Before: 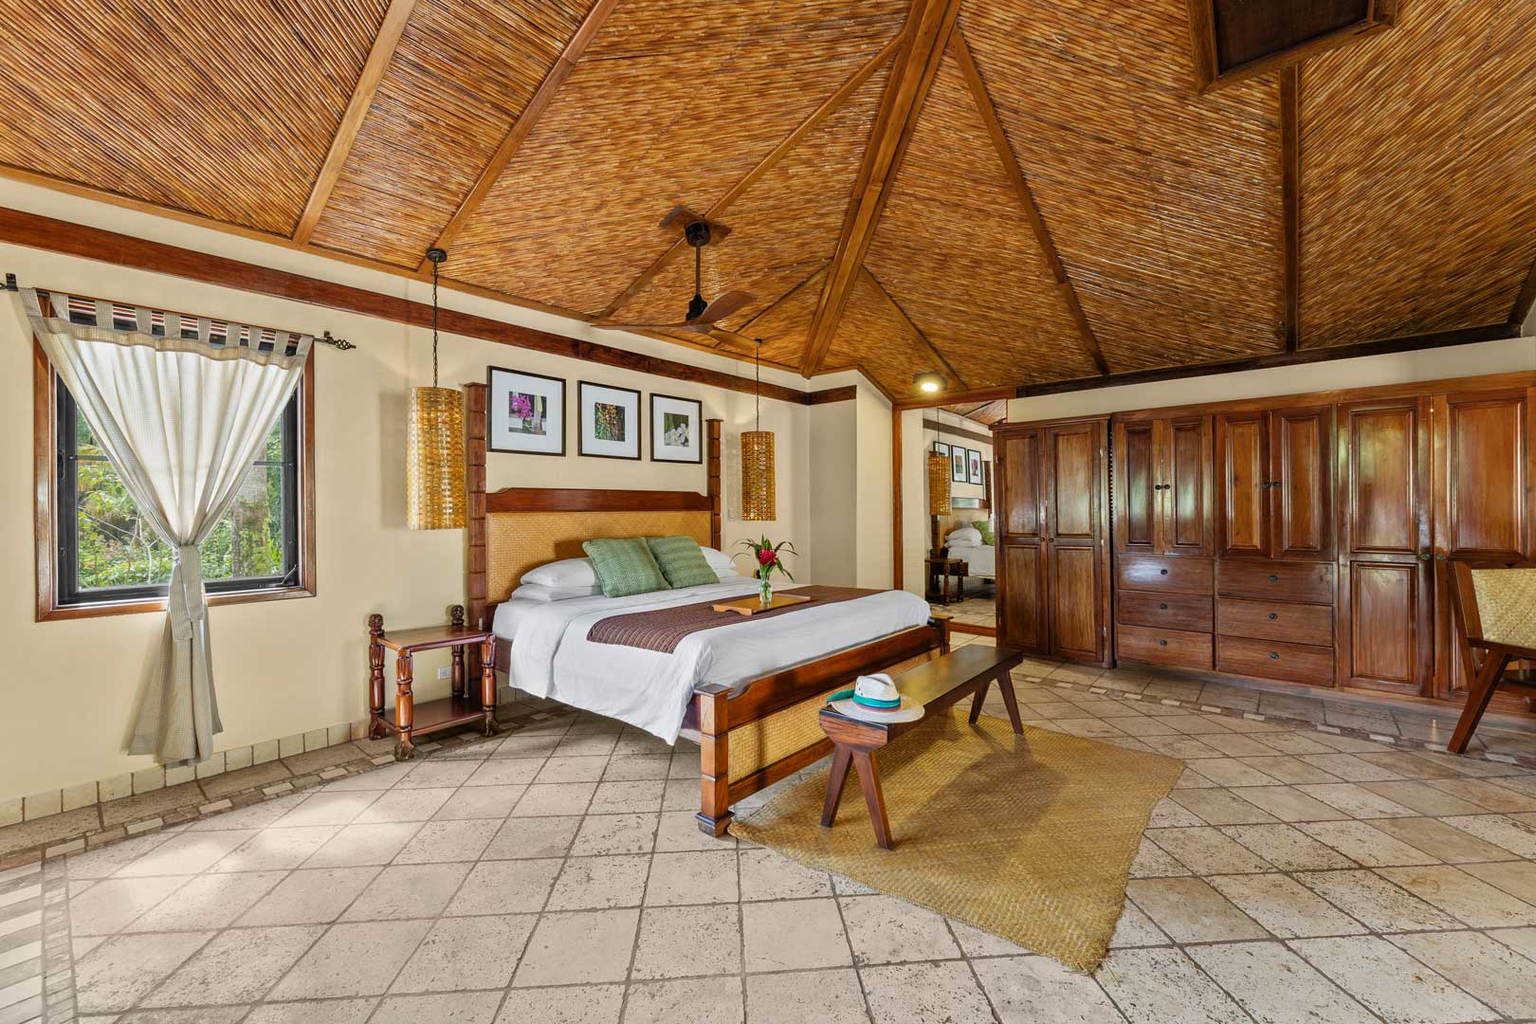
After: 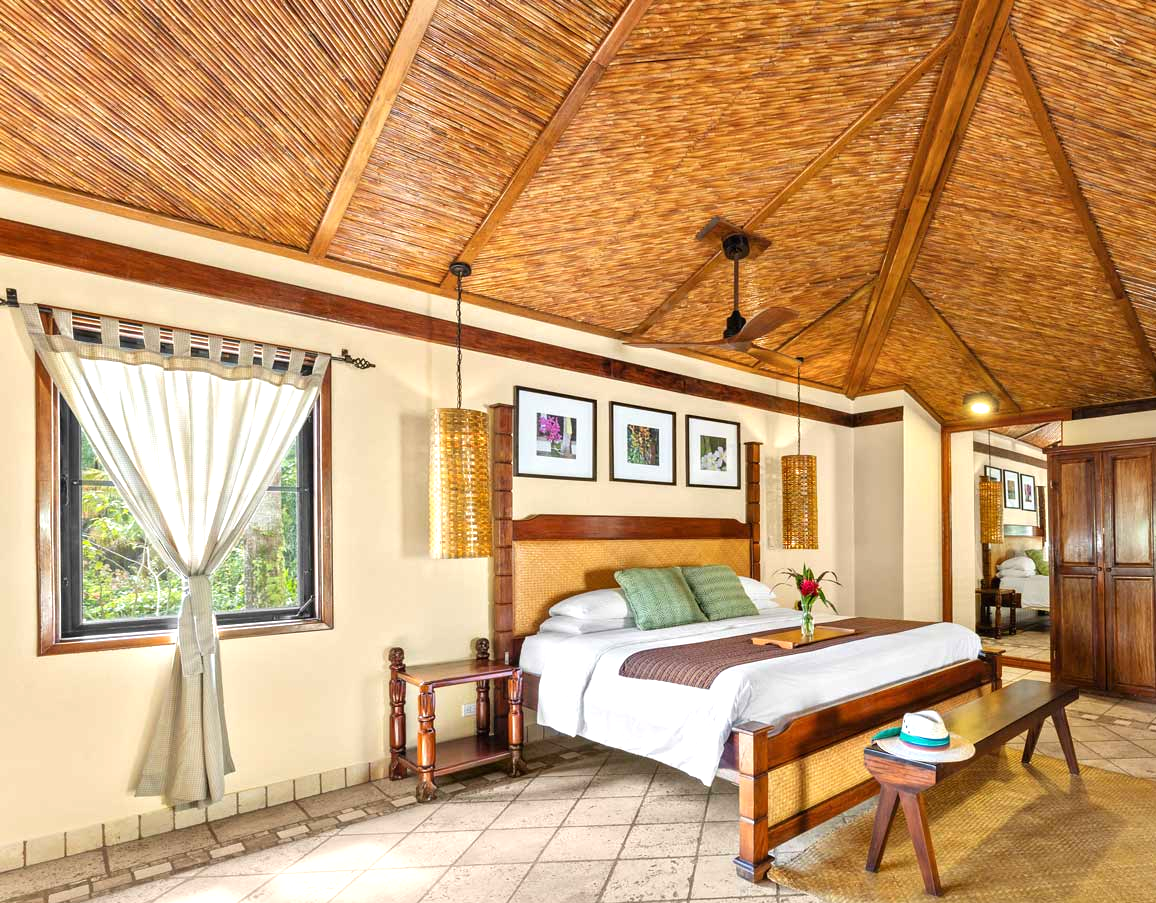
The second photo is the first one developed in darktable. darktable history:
crop: right 28.62%, bottom 16.347%
exposure: black level correction 0, exposure 0.692 EV, compensate highlight preservation false
